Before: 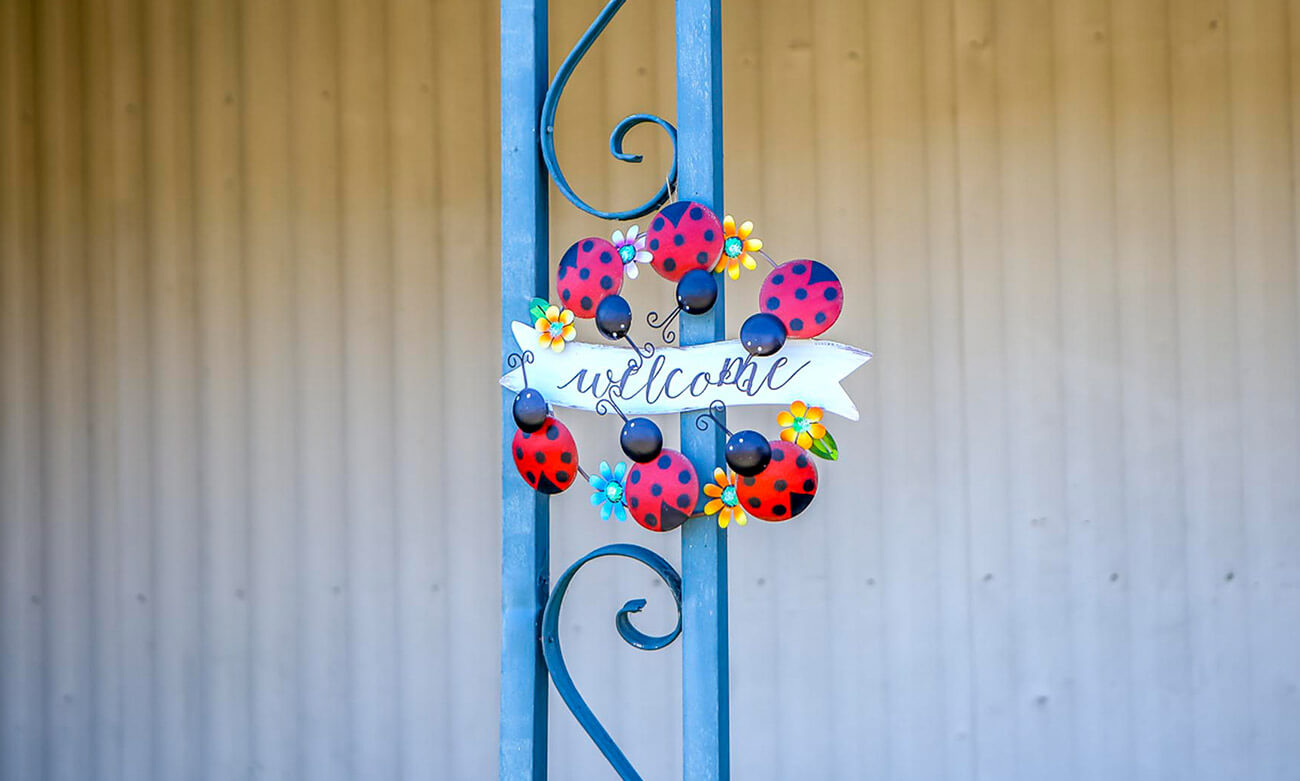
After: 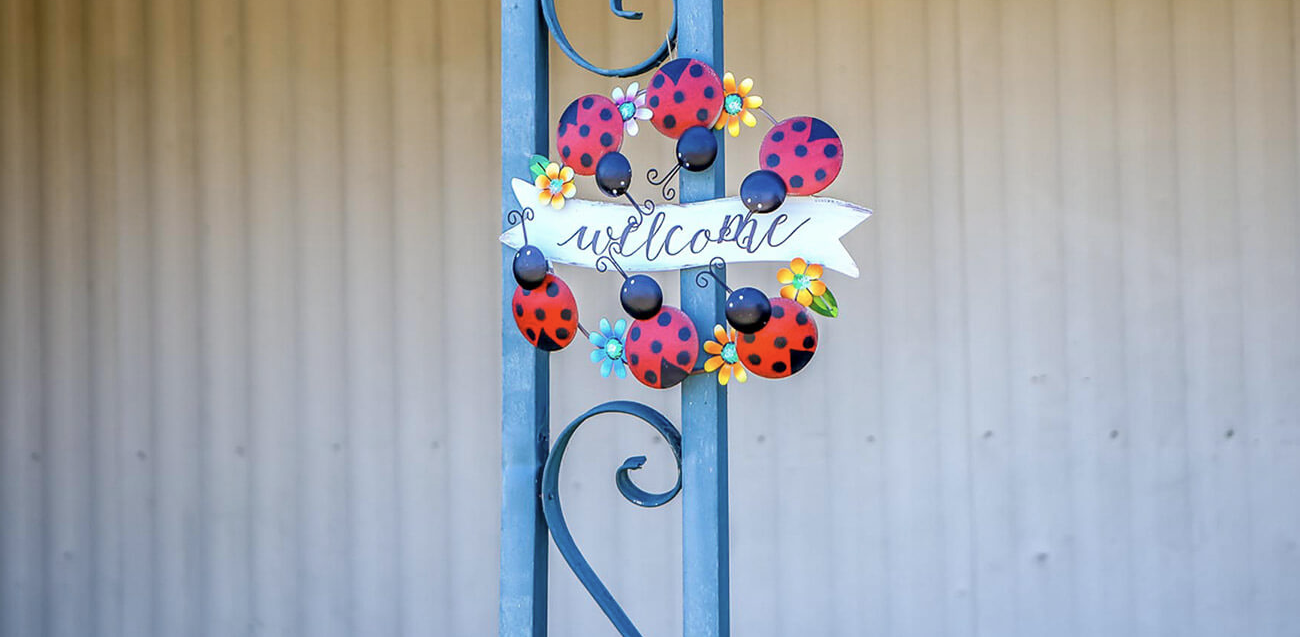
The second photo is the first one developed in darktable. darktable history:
color correction: highlights b* 0.039, saturation 0.826
crop and rotate: top 18.36%
